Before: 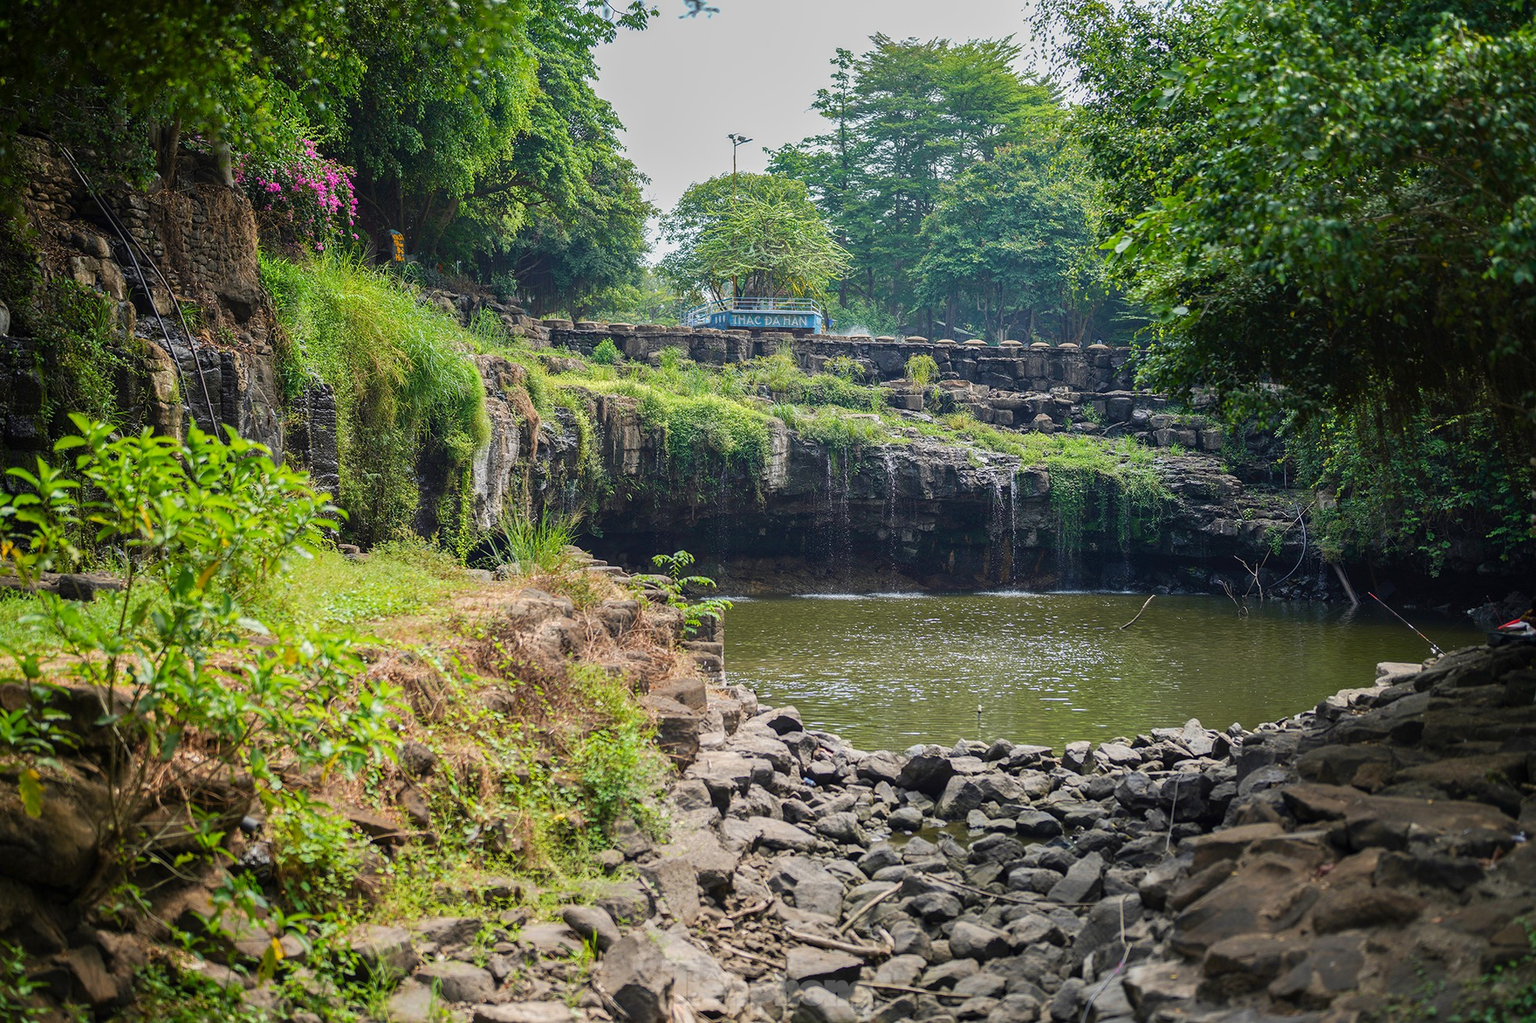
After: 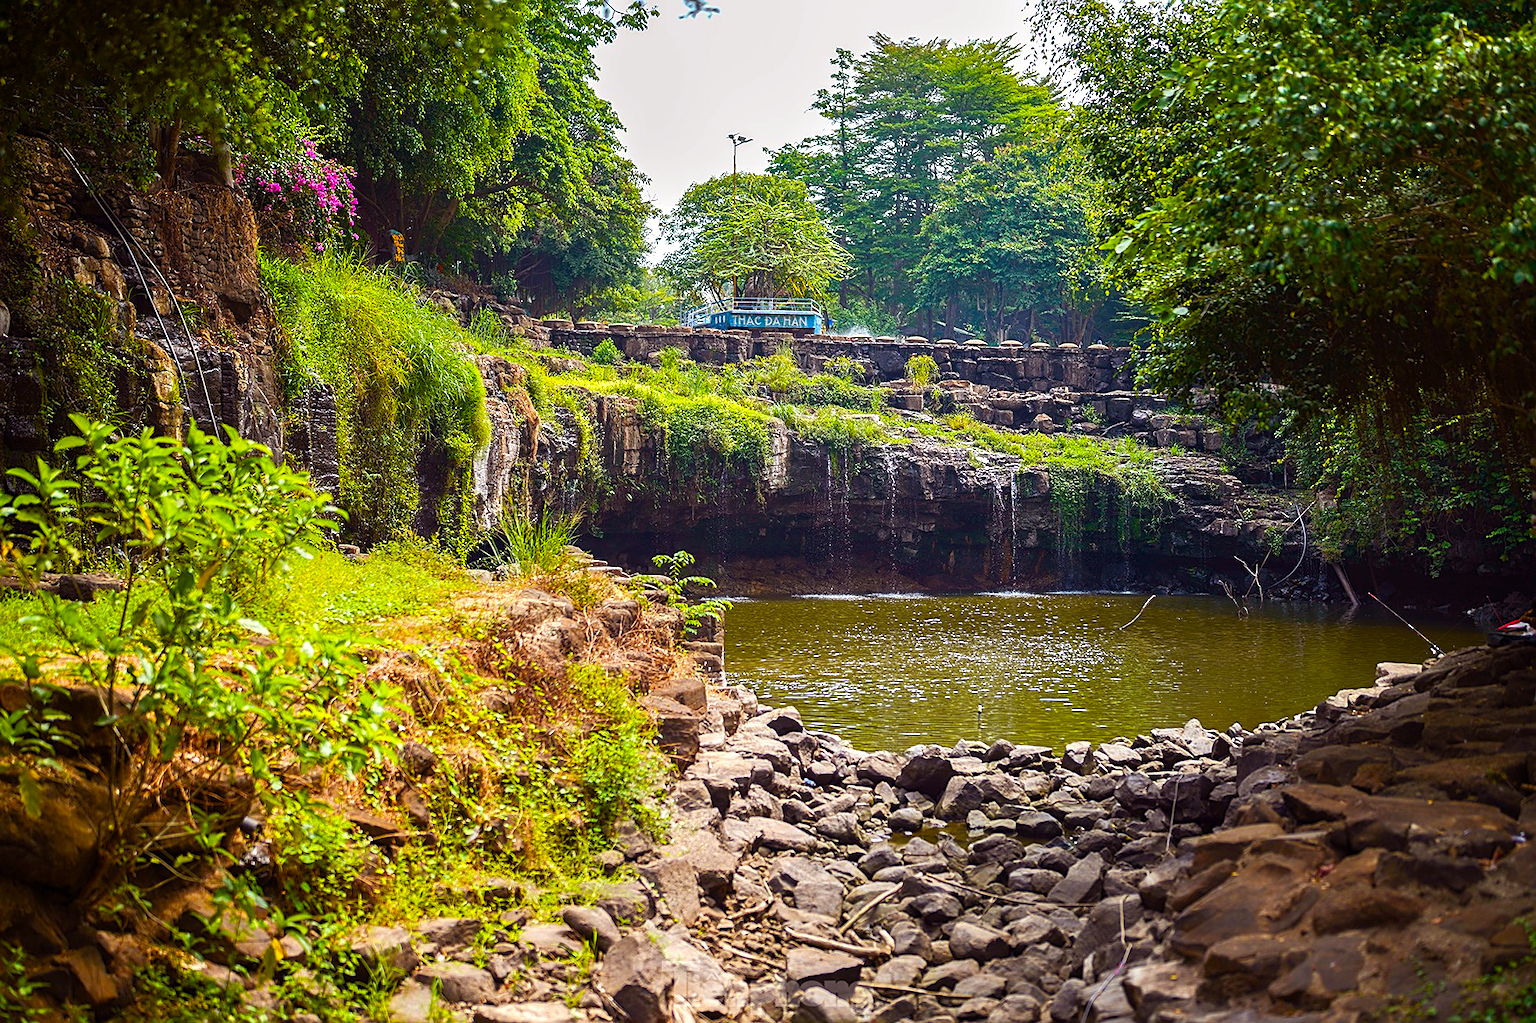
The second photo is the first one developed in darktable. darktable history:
sharpen: on, module defaults
color balance rgb: linear chroma grading › global chroma 9%, perceptual saturation grading › global saturation 36%, perceptual saturation grading › shadows 35%, perceptual brilliance grading › global brilliance 15%, perceptual brilliance grading › shadows -35%, global vibrance 15%
rgb levels: mode RGB, independent channels, levels [[0, 0.474, 1], [0, 0.5, 1], [0, 0.5, 1]]
